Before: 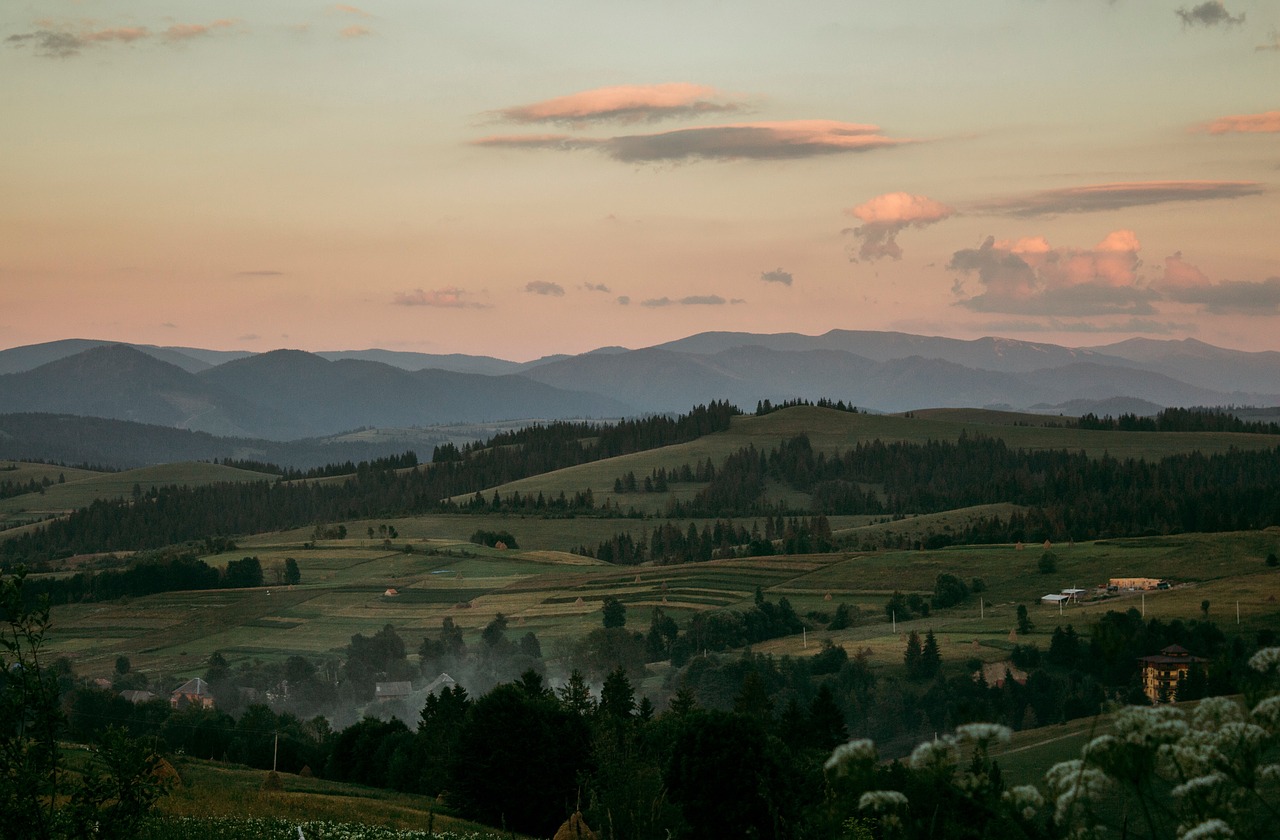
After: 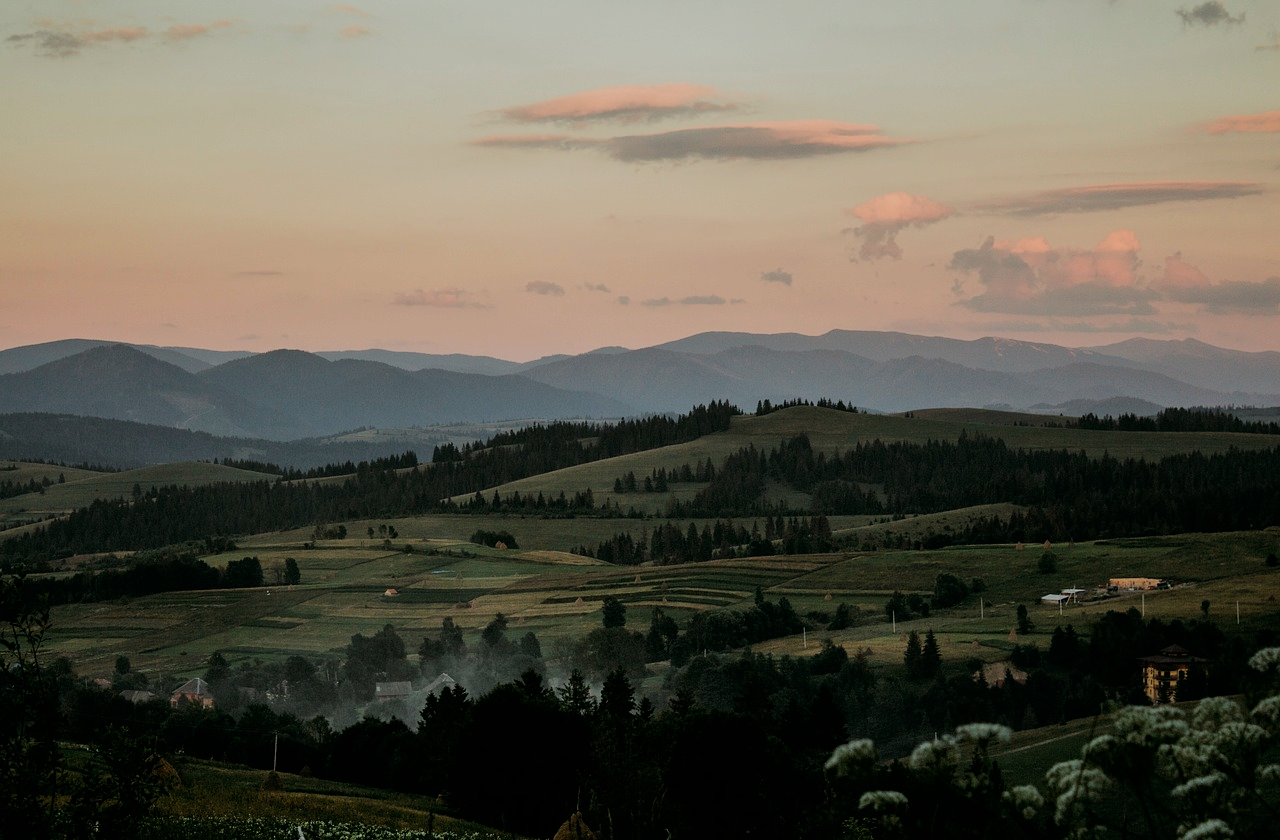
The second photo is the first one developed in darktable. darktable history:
filmic rgb: black relative exposure -7.65 EV, white relative exposure 4.56 EV, hardness 3.61, contrast 1.058
